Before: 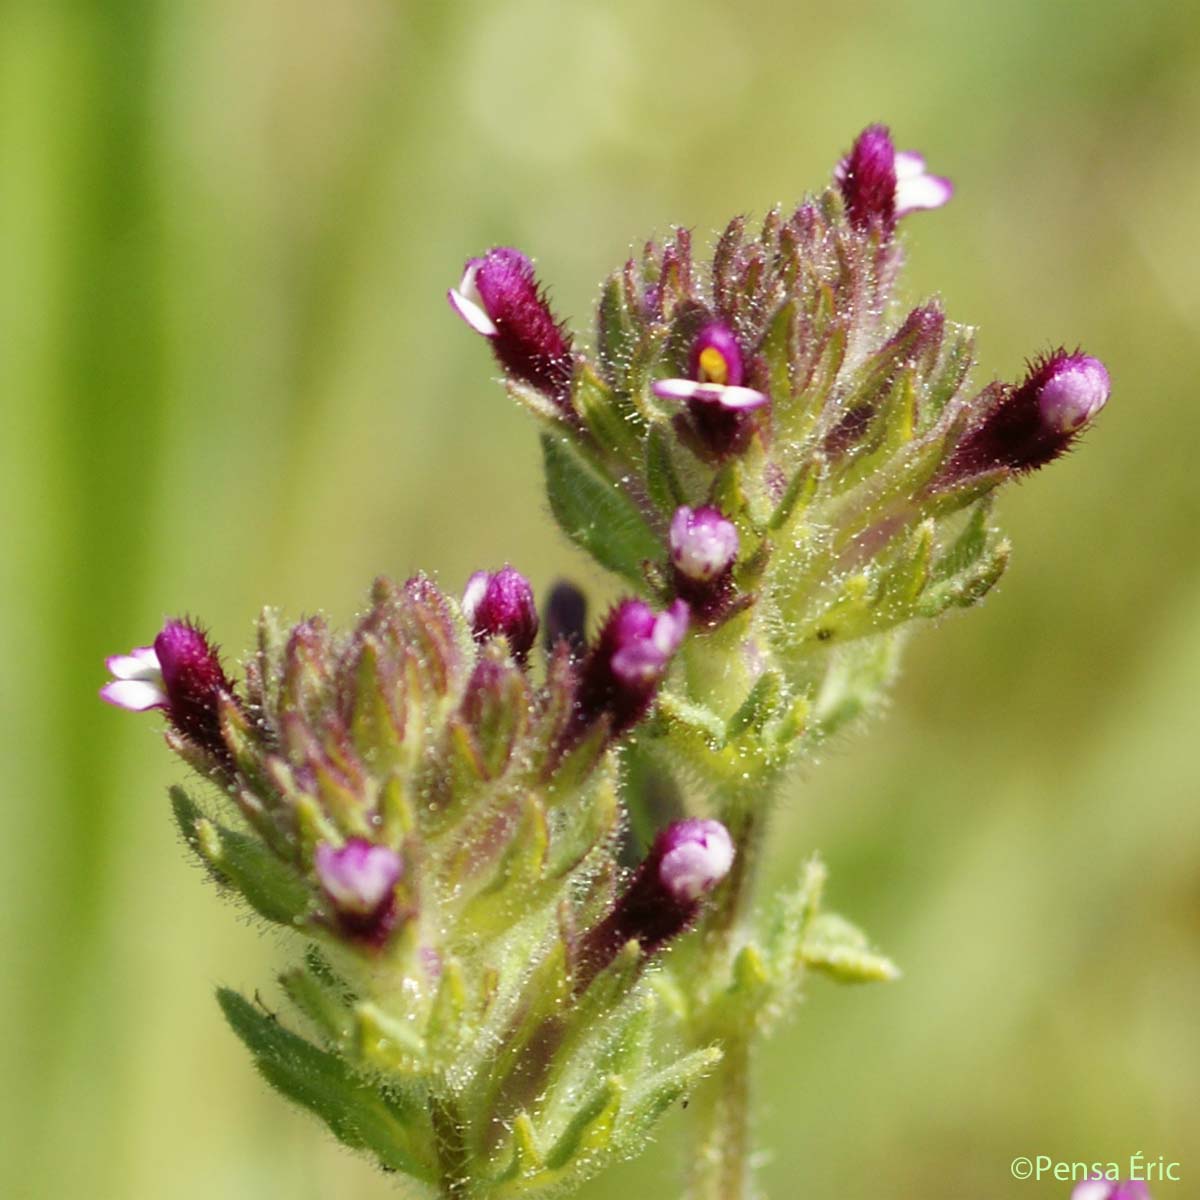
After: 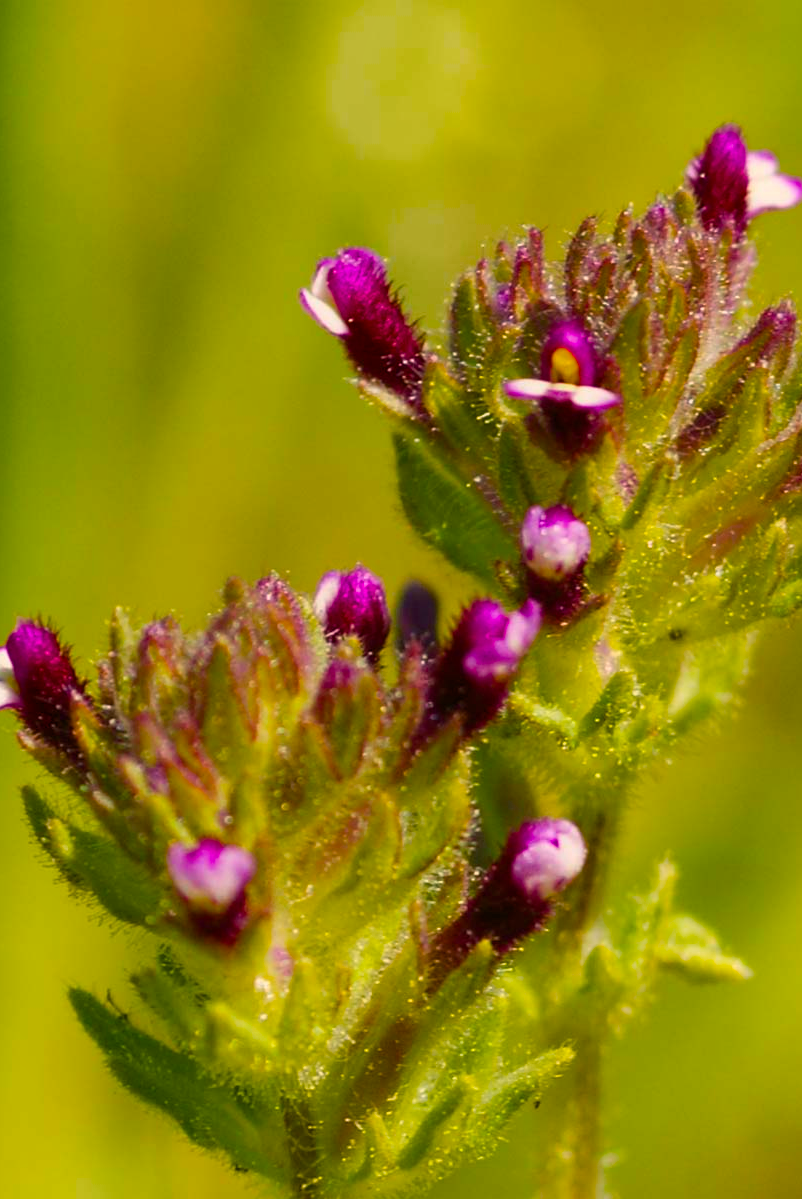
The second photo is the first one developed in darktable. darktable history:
color balance rgb: highlights gain › chroma 3.008%, highlights gain › hue 60.1°, linear chroma grading › shadows 9.525%, linear chroma grading › highlights 10.114%, linear chroma grading › global chroma 15.042%, linear chroma grading › mid-tones 14.653%, perceptual saturation grading › global saturation 30.204%, global vibrance 30.08%, contrast 9.463%
tone equalizer: -8 EV 0.229 EV, -7 EV 0.417 EV, -6 EV 0.424 EV, -5 EV 0.235 EV, -3 EV -0.251 EV, -2 EV -0.387 EV, -1 EV -0.411 EV, +0 EV -0.271 EV, mask exposure compensation -0.501 EV
crop and rotate: left 12.366%, right 20.756%
